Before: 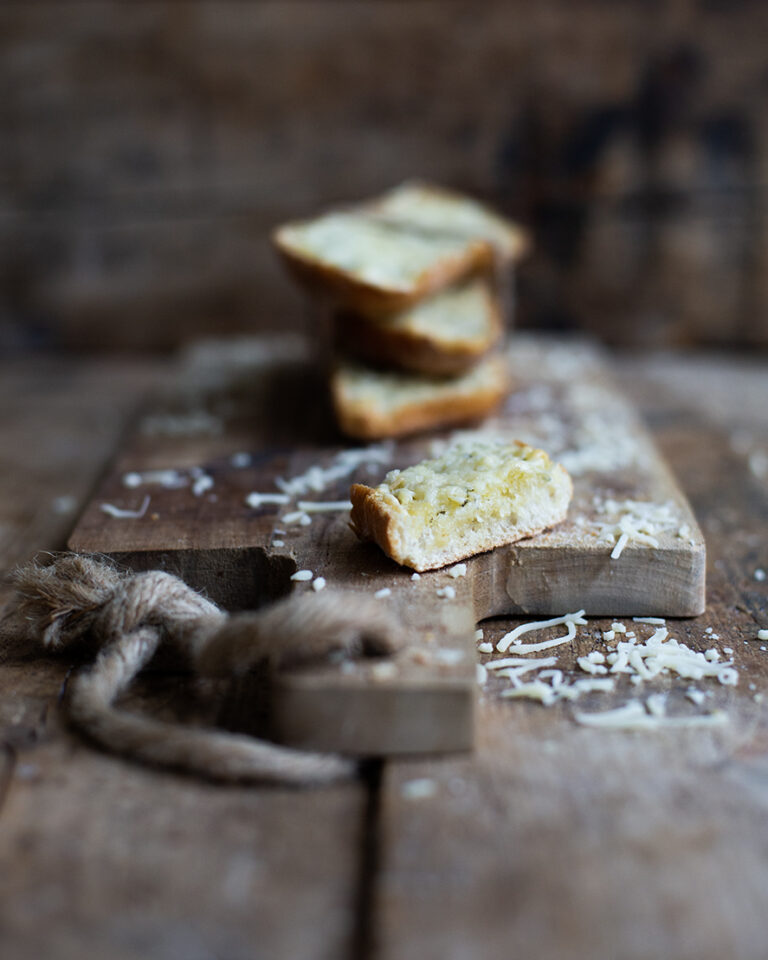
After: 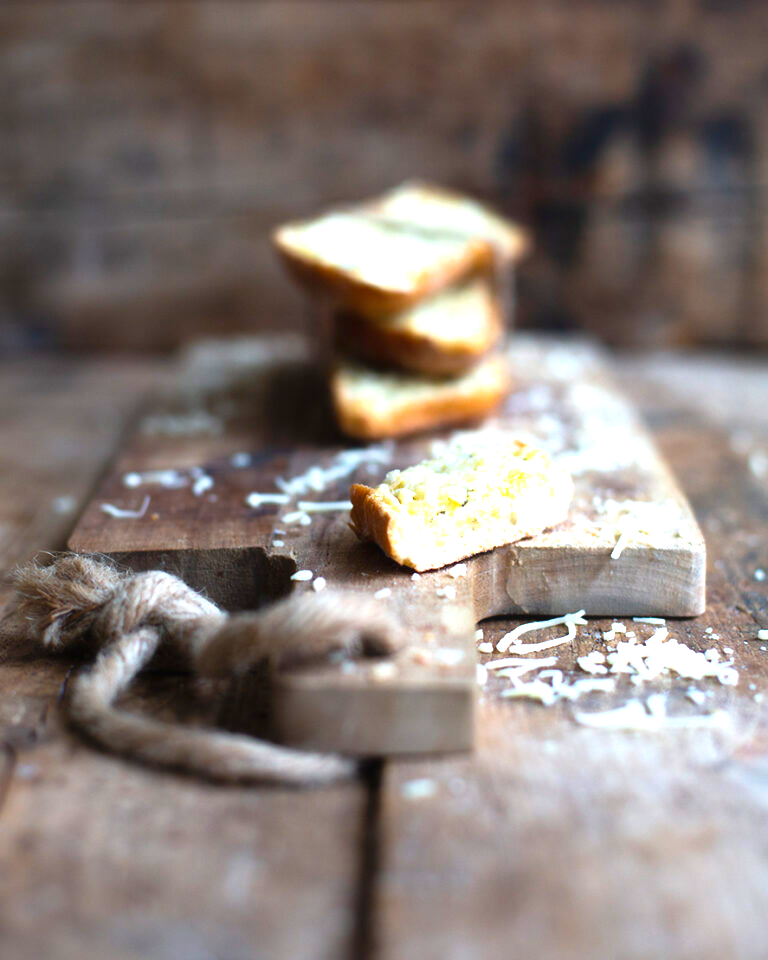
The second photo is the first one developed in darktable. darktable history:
contrast equalizer: octaves 7, y [[0.502, 0.505, 0.512, 0.529, 0.564, 0.588], [0.5 ×6], [0.502, 0.505, 0.512, 0.529, 0.564, 0.588], [0, 0.001, 0.001, 0.004, 0.008, 0.011], [0, 0.001, 0.001, 0.004, 0.008, 0.011]], mix -1
exposure: black level correction 0, exposure 1.2 EV, compensate exposure bias true, compensate highlight preservation false
